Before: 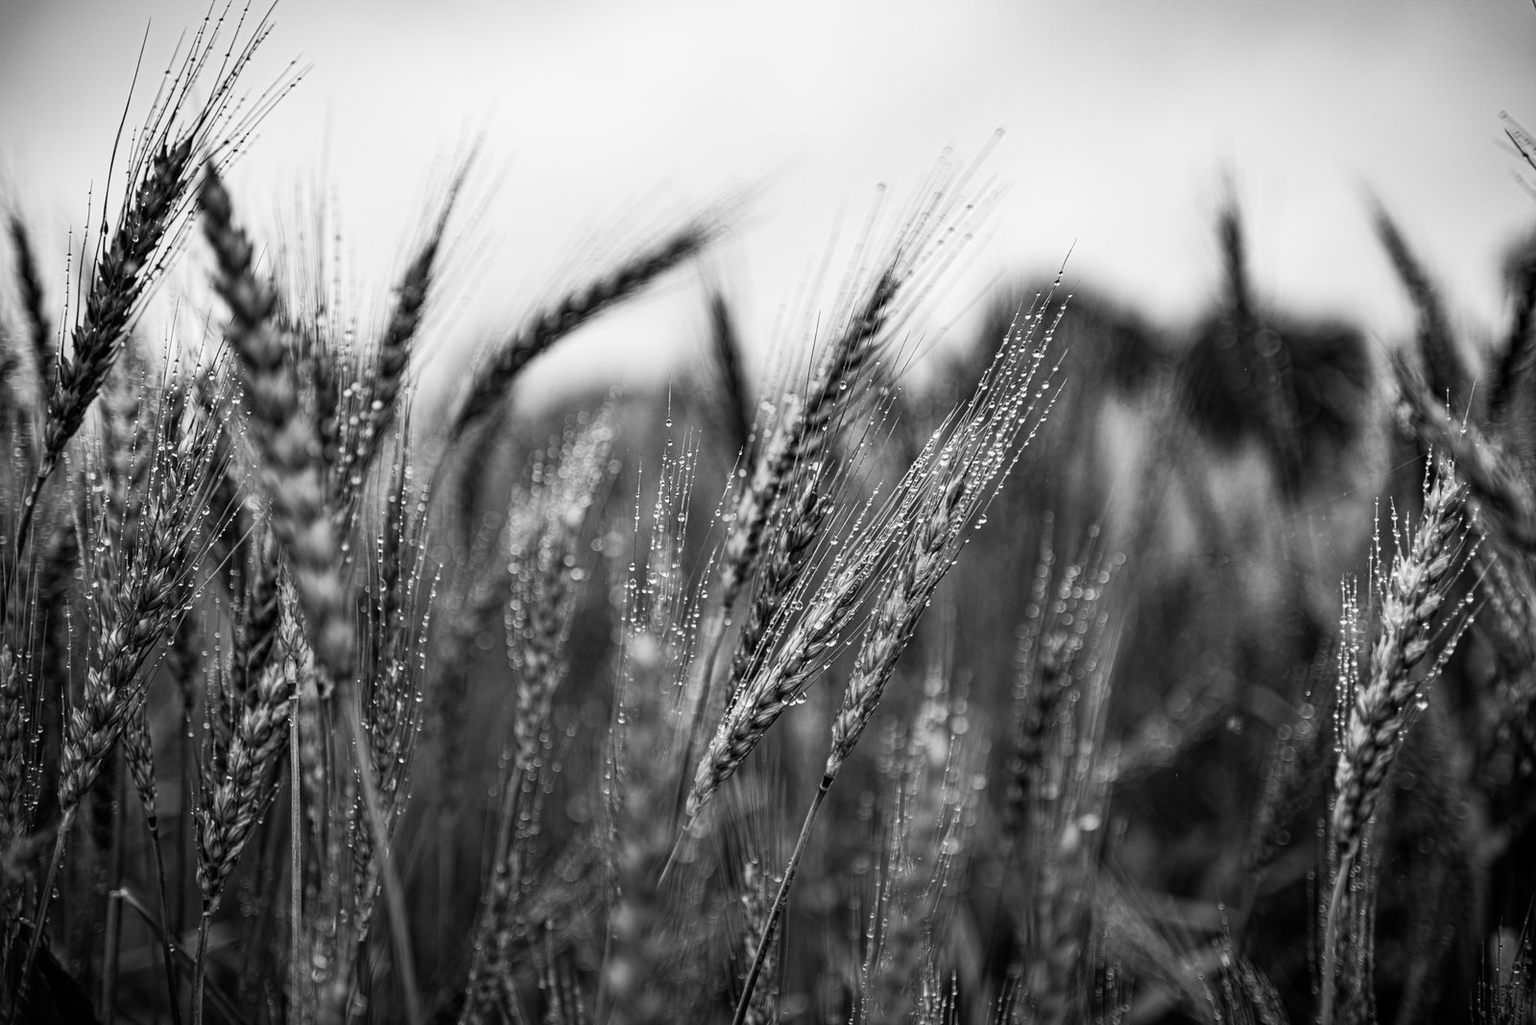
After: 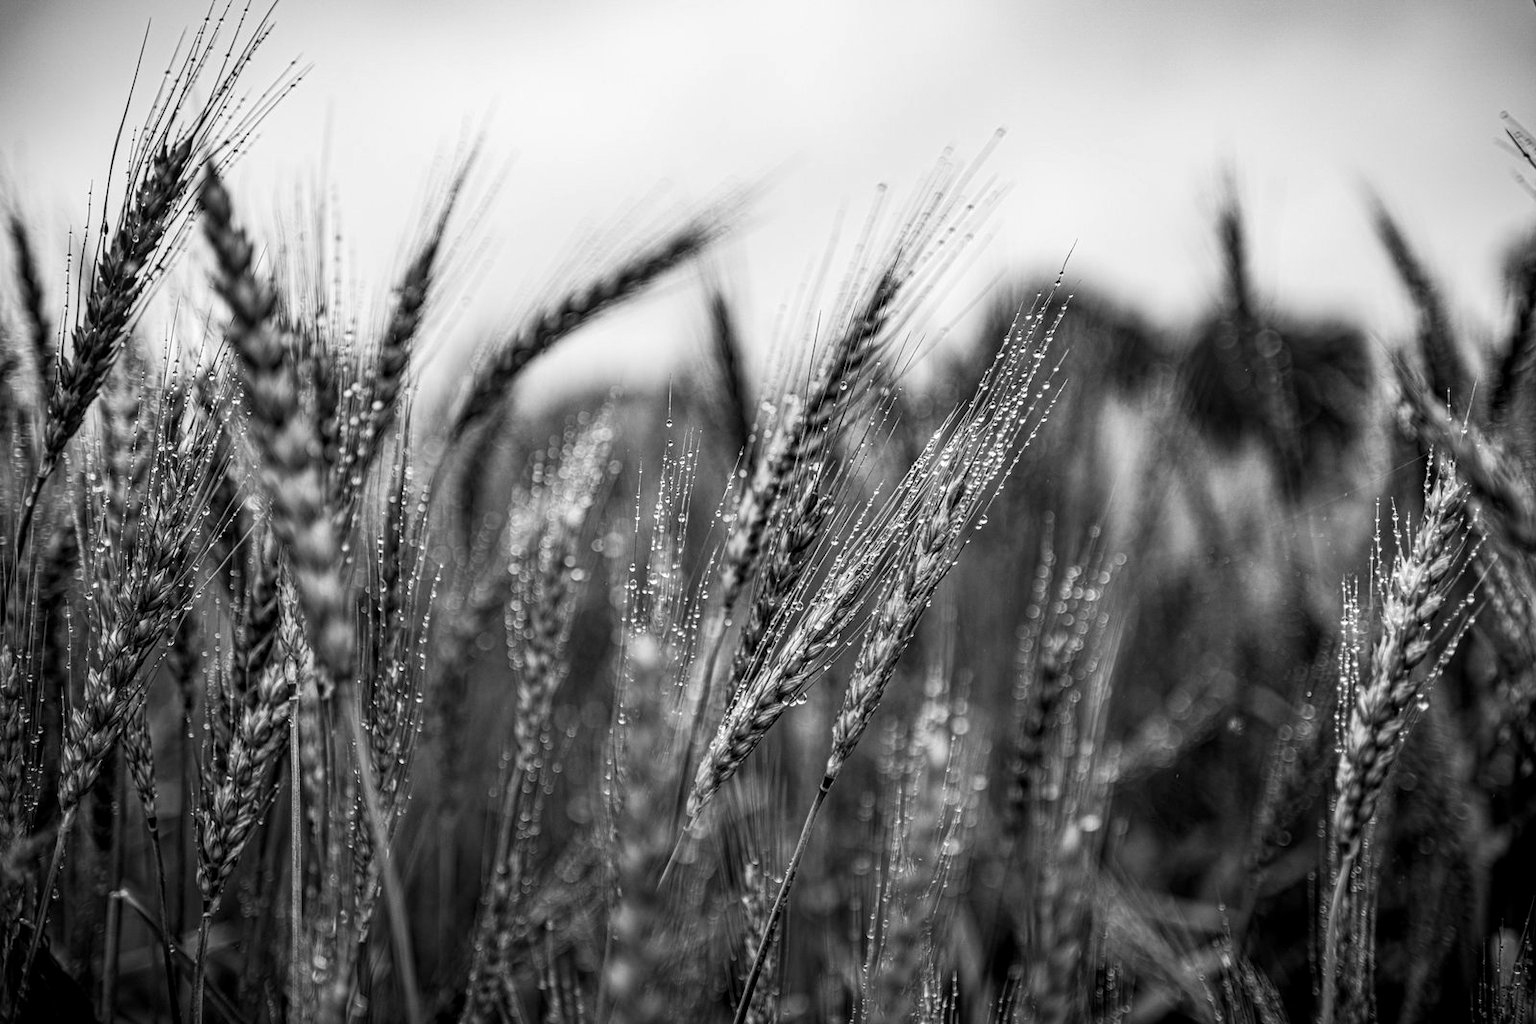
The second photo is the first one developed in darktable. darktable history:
color correction: highlights b* 0.008, saturation 0.864
local contrast: on, module defaults
crop: top 0.037%, bottom 0.133%
